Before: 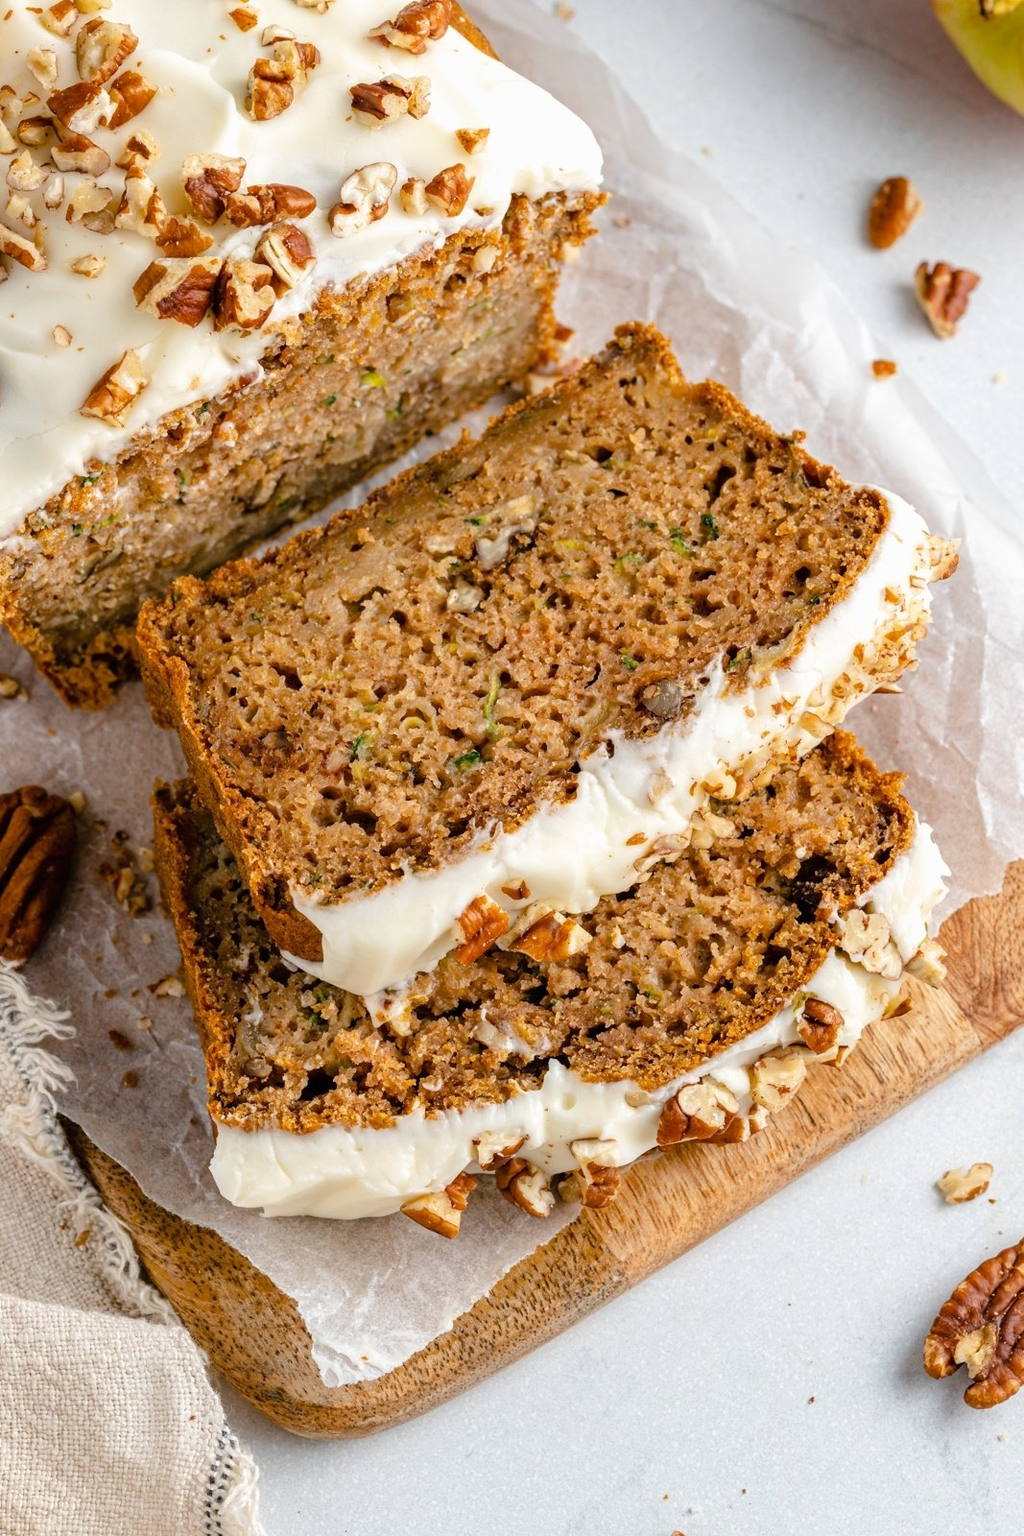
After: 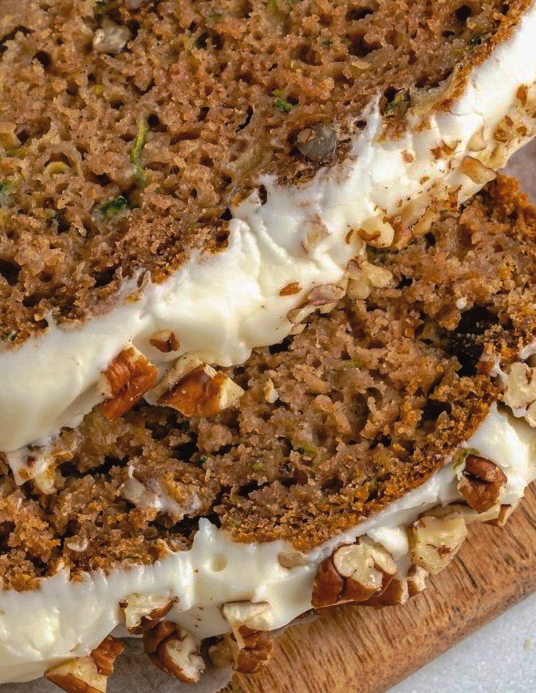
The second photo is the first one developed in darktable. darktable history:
tone curve: curves: ch0 [(0, 0) (0.003, 0.029) (0.011, 0.034) (0.025, 0.044) (0.044, 0.057) (0.069, 0.07) (0.1, 0.084) (0.136, 0.104) (0.177, 0.127) (0.224, 0.156) (0.277, 0.192) (0.335, 0.236) (0.399, 0.284) (0.468, 0.339) (0.543, 0.393) (0.623, 0.454) (0.709, 0.541) (0.801, 0.65) (0.898, 0.766) (1, 1)], preserve colors none
crop: left 35.03%, top 36.625%, right 14.663%, bottom 20.057%
